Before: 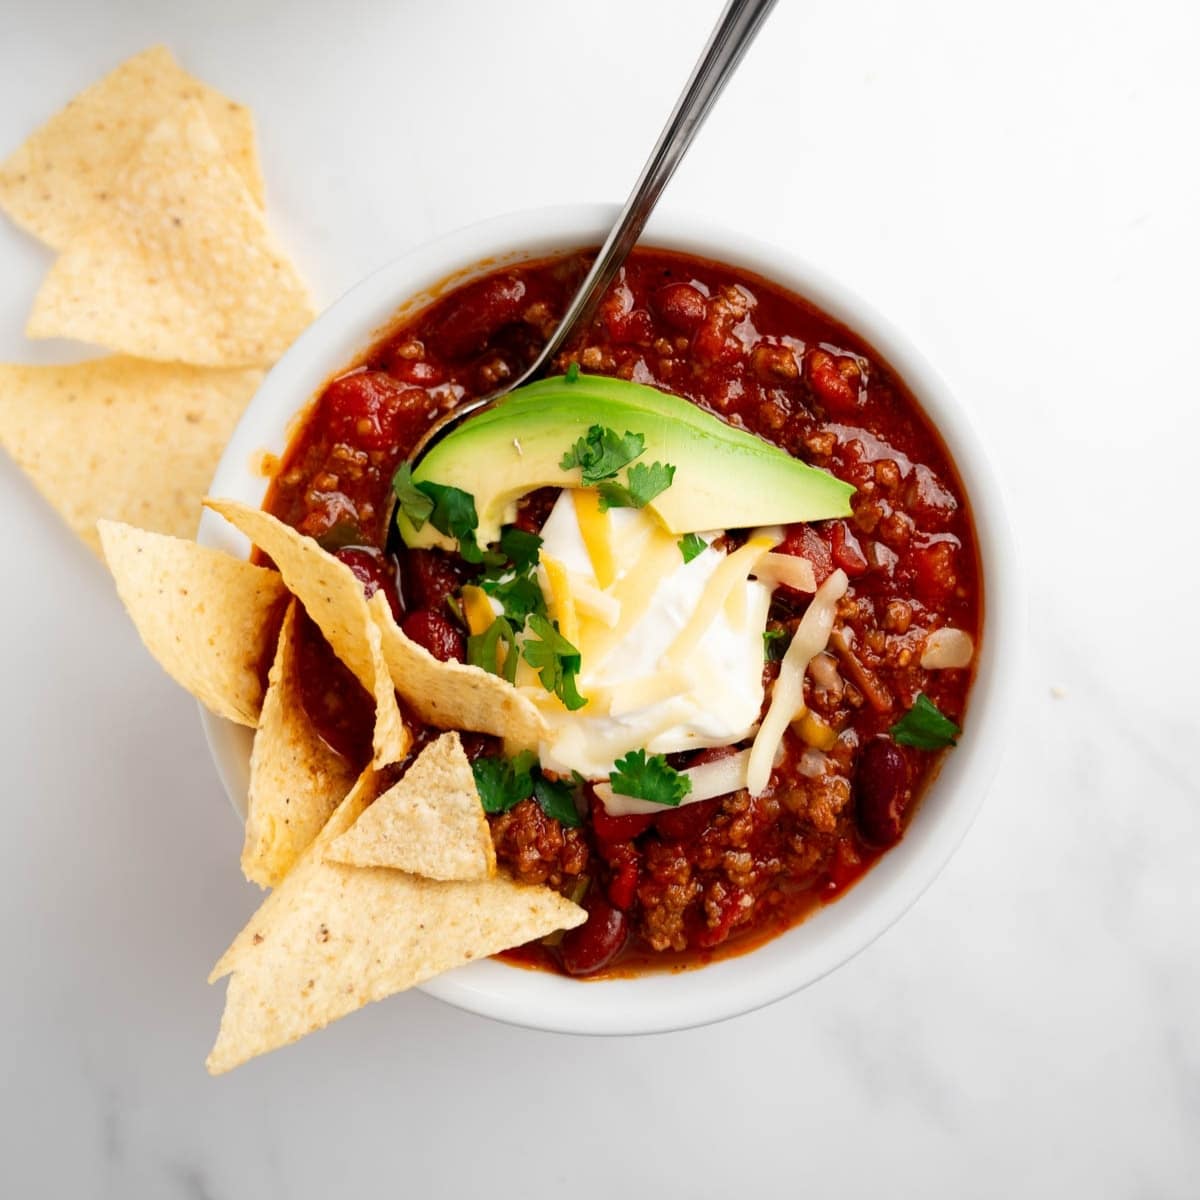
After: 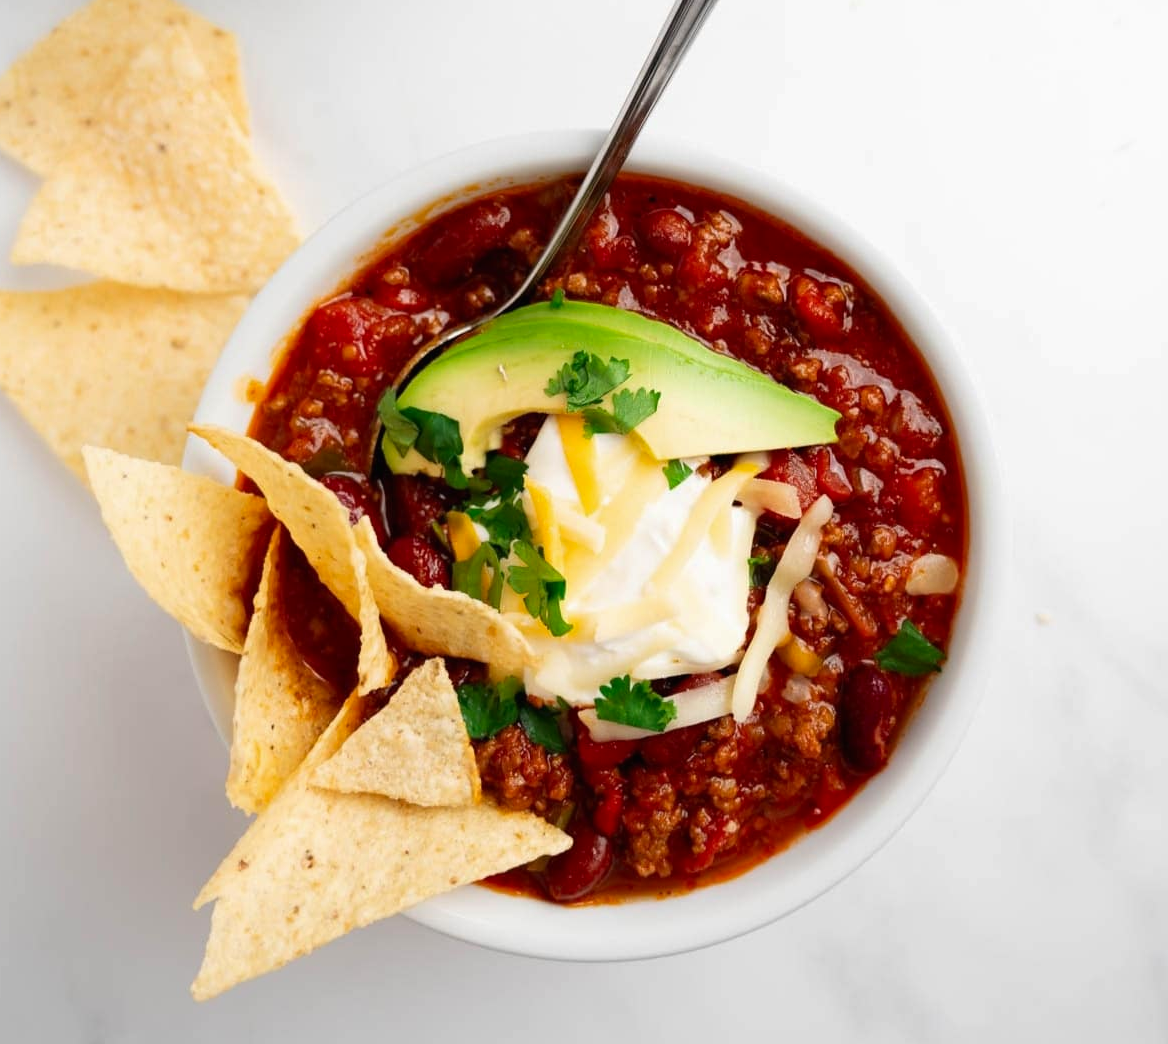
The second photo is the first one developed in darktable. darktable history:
contrast brightness saturation: contrast -0.016, brightness -0.014, saturation 0.043
crop: left 1.307%, top 6.198%, right 1.288%, bottom 6.722%
